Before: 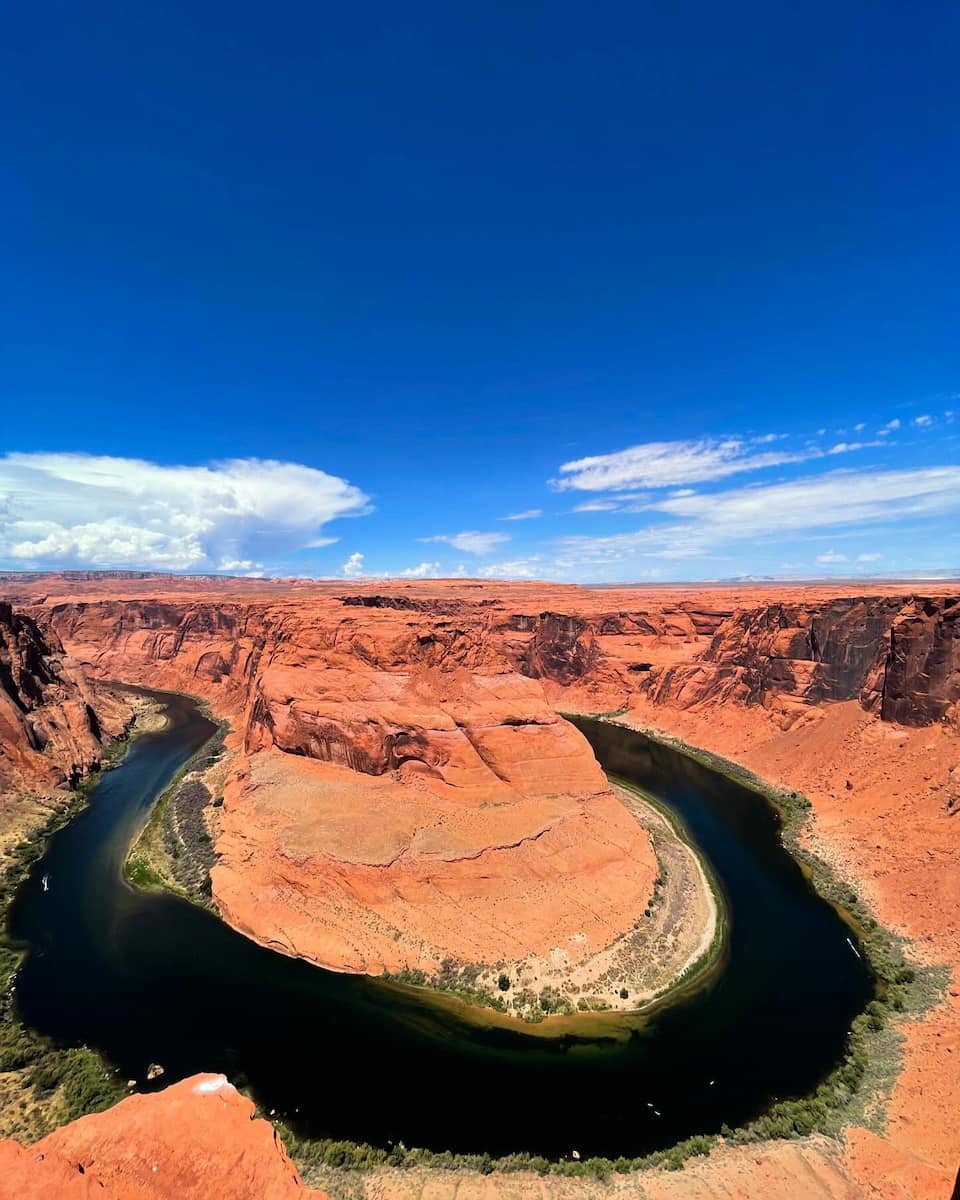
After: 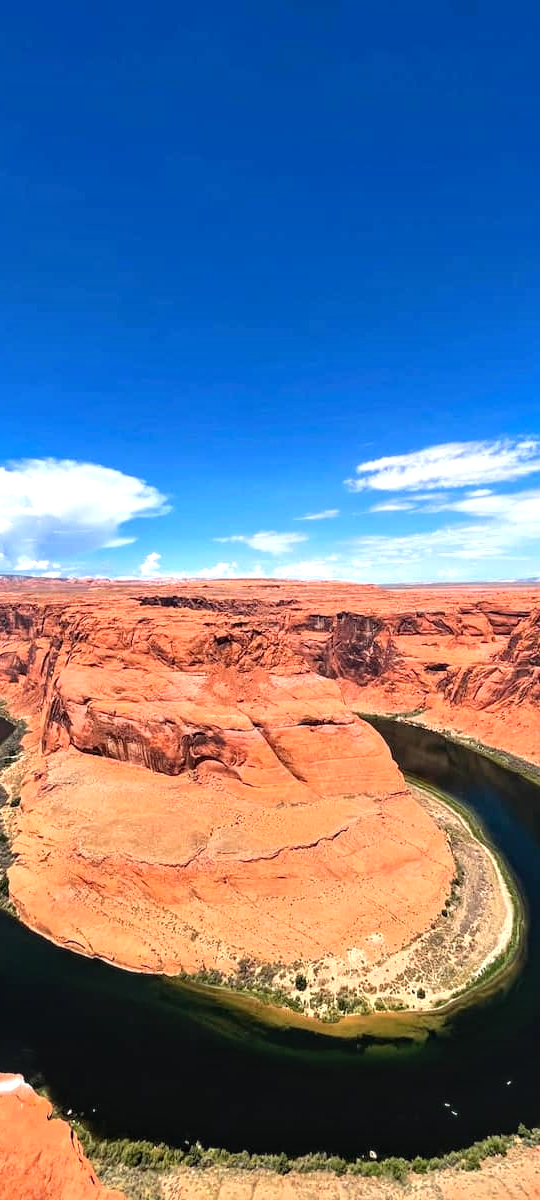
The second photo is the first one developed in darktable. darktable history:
local contrast: on, module defaults
crop: left 21.244%, right 22.426%
exposure: exposure 0.524 EV, compensate highlight preservation false
